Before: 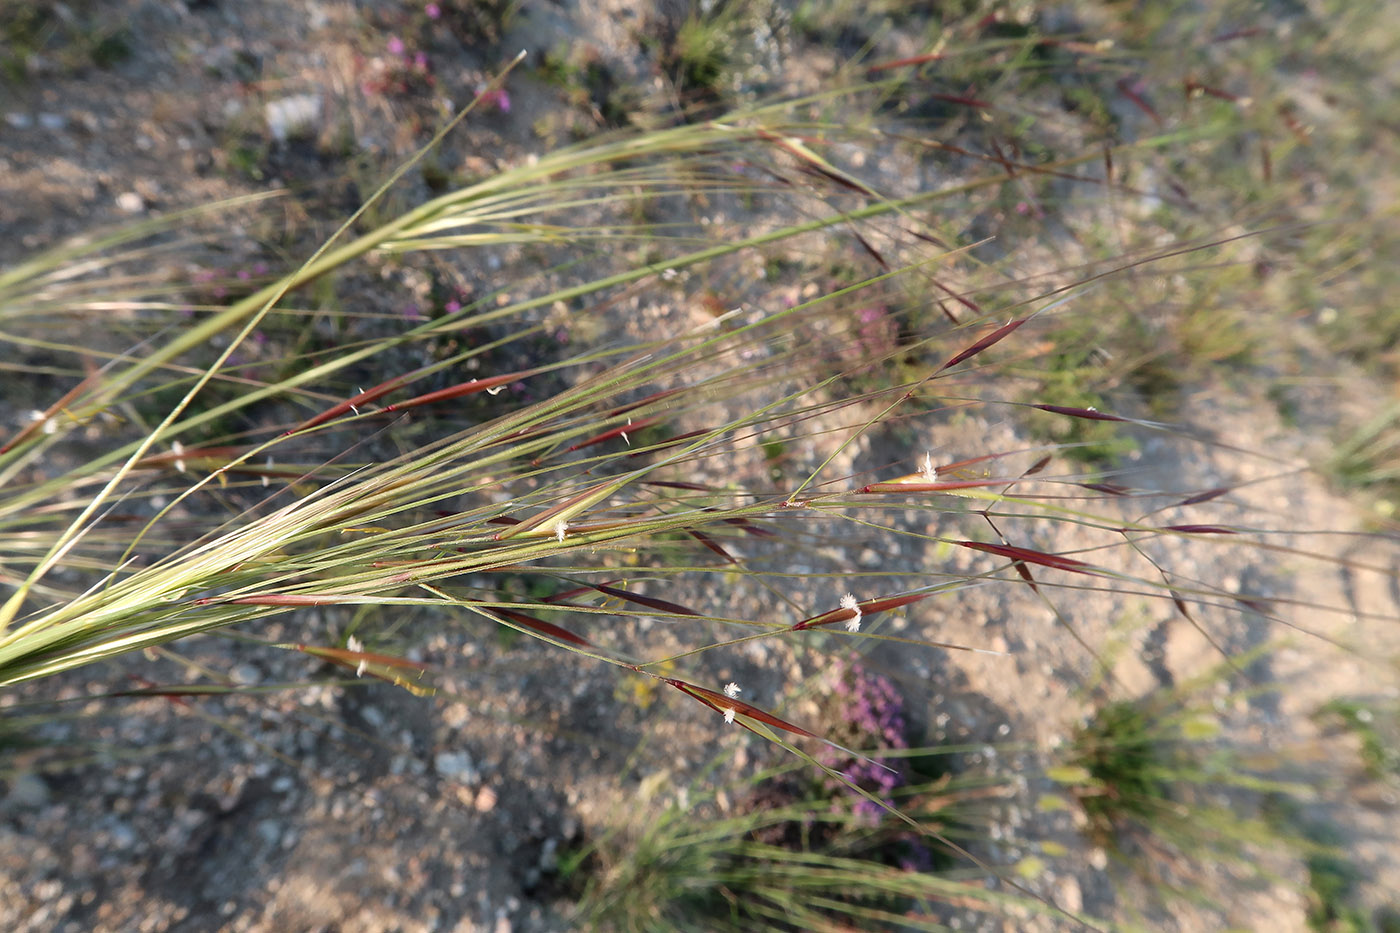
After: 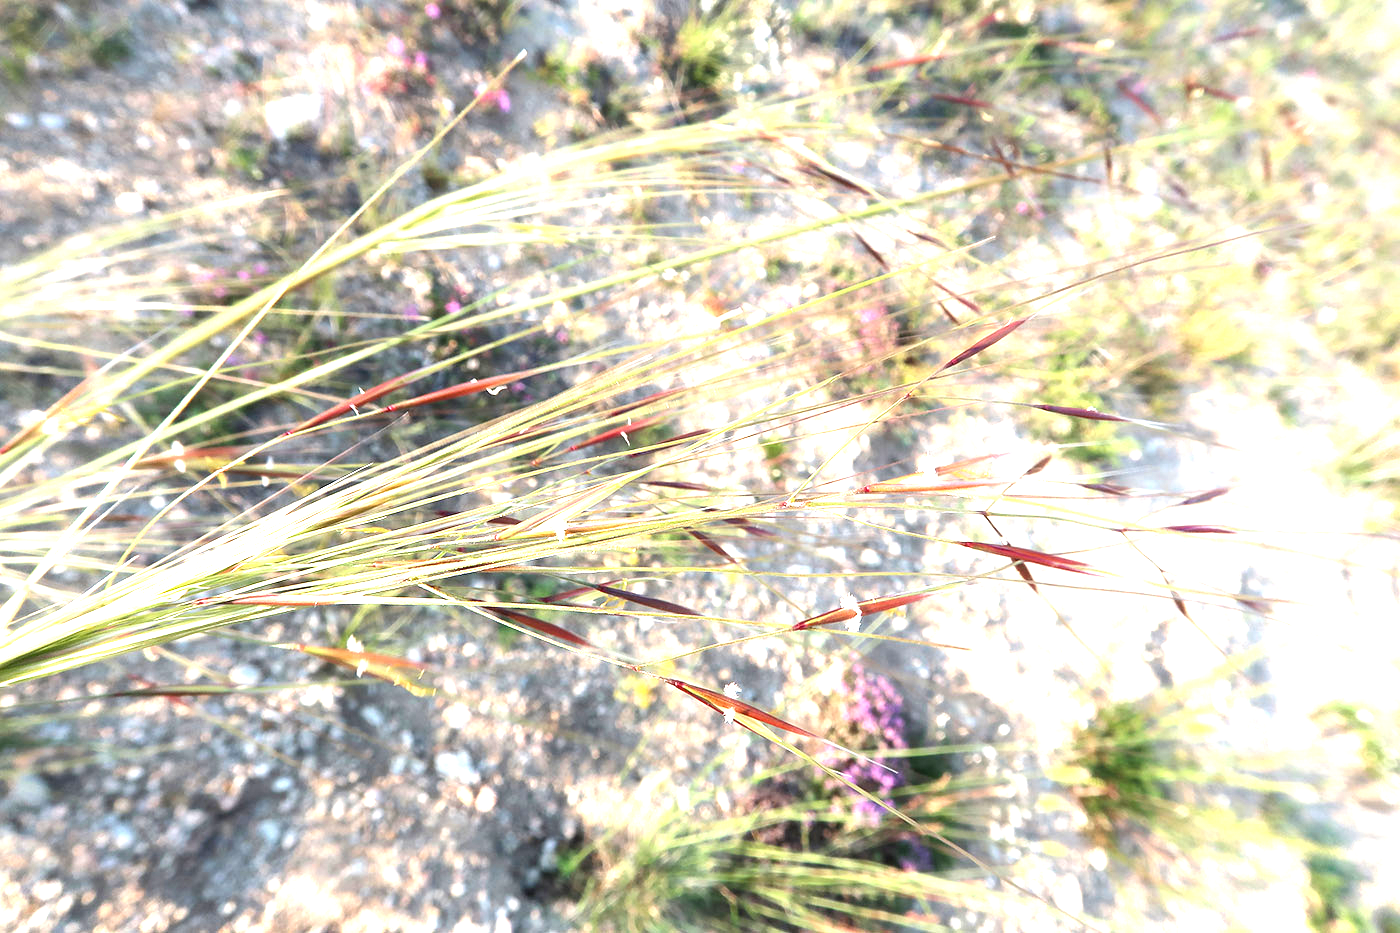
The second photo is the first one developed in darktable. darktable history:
exposure: black level correction 0, exposure 1.989 EV, compensate exposure bias true, compensate highlight preservation false
